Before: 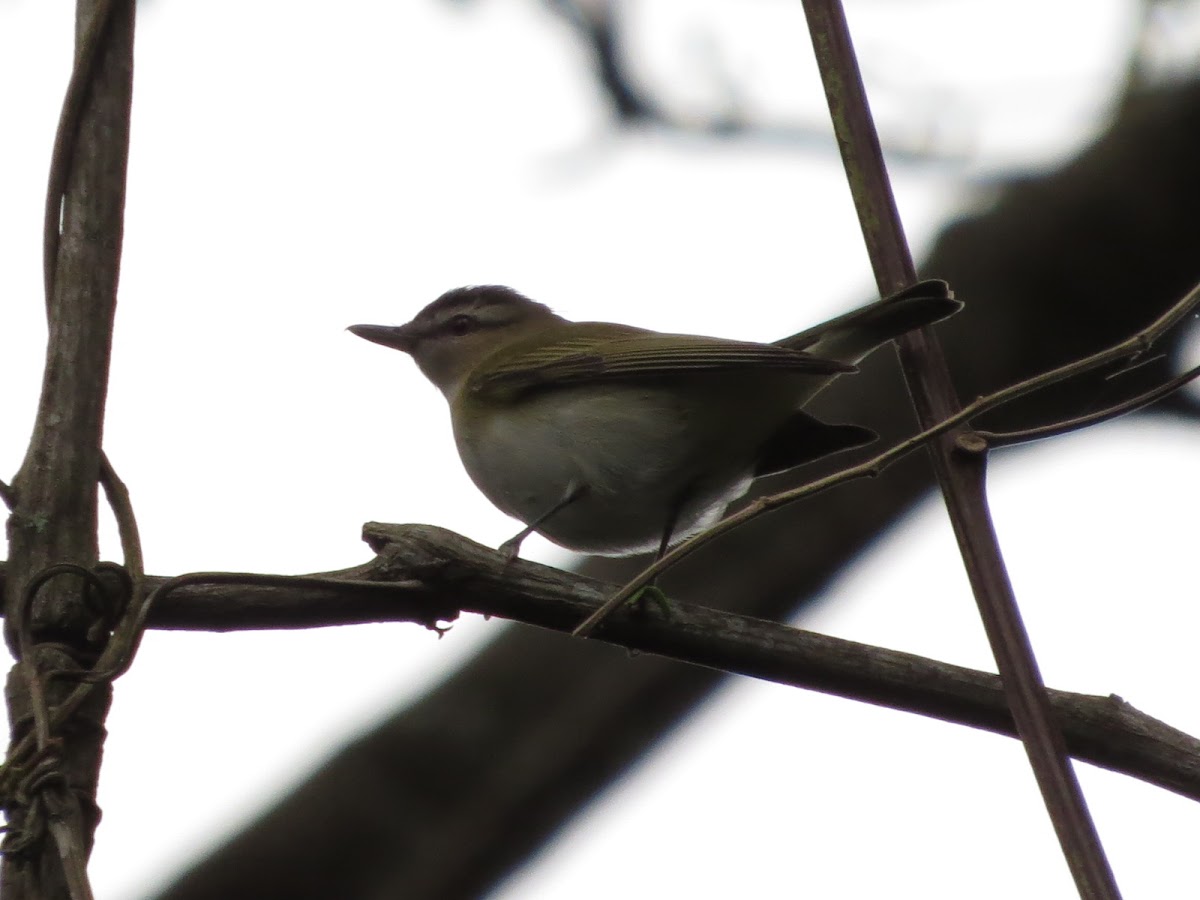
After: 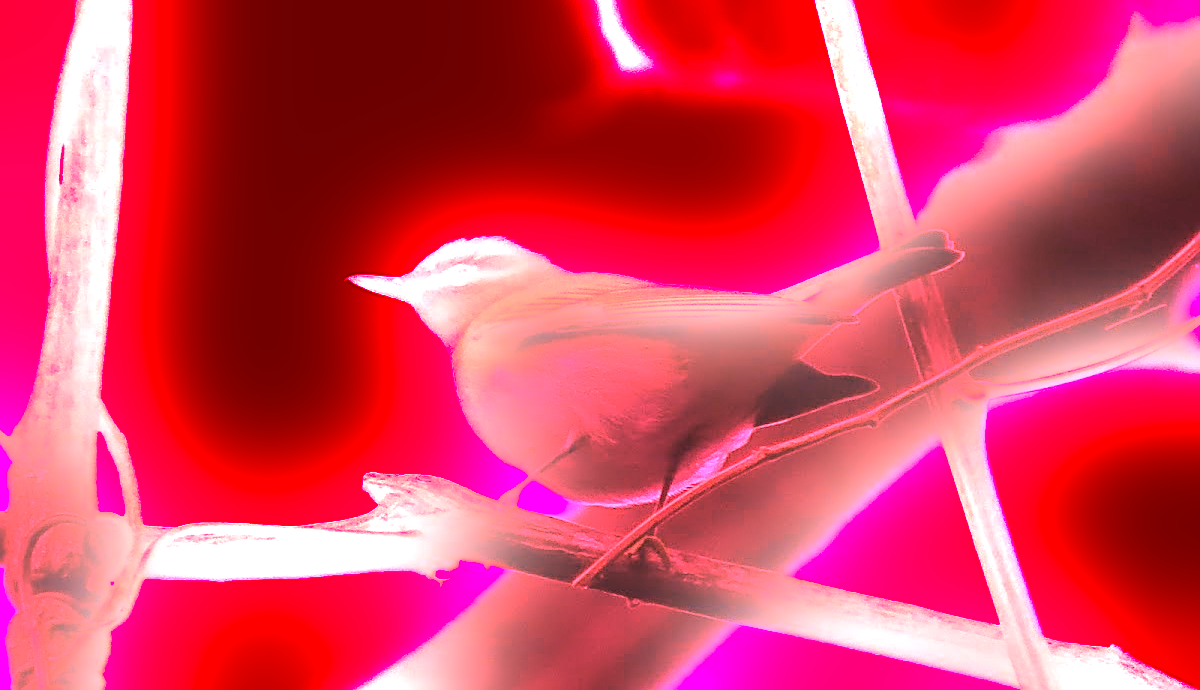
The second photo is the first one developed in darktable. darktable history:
sharpen: on, module defaults
white balance: red 4.26, blue 1.802
crop: top 5.667%, bottom 17.637%
bloom: size 16%, threshold 98%, strength 20%
